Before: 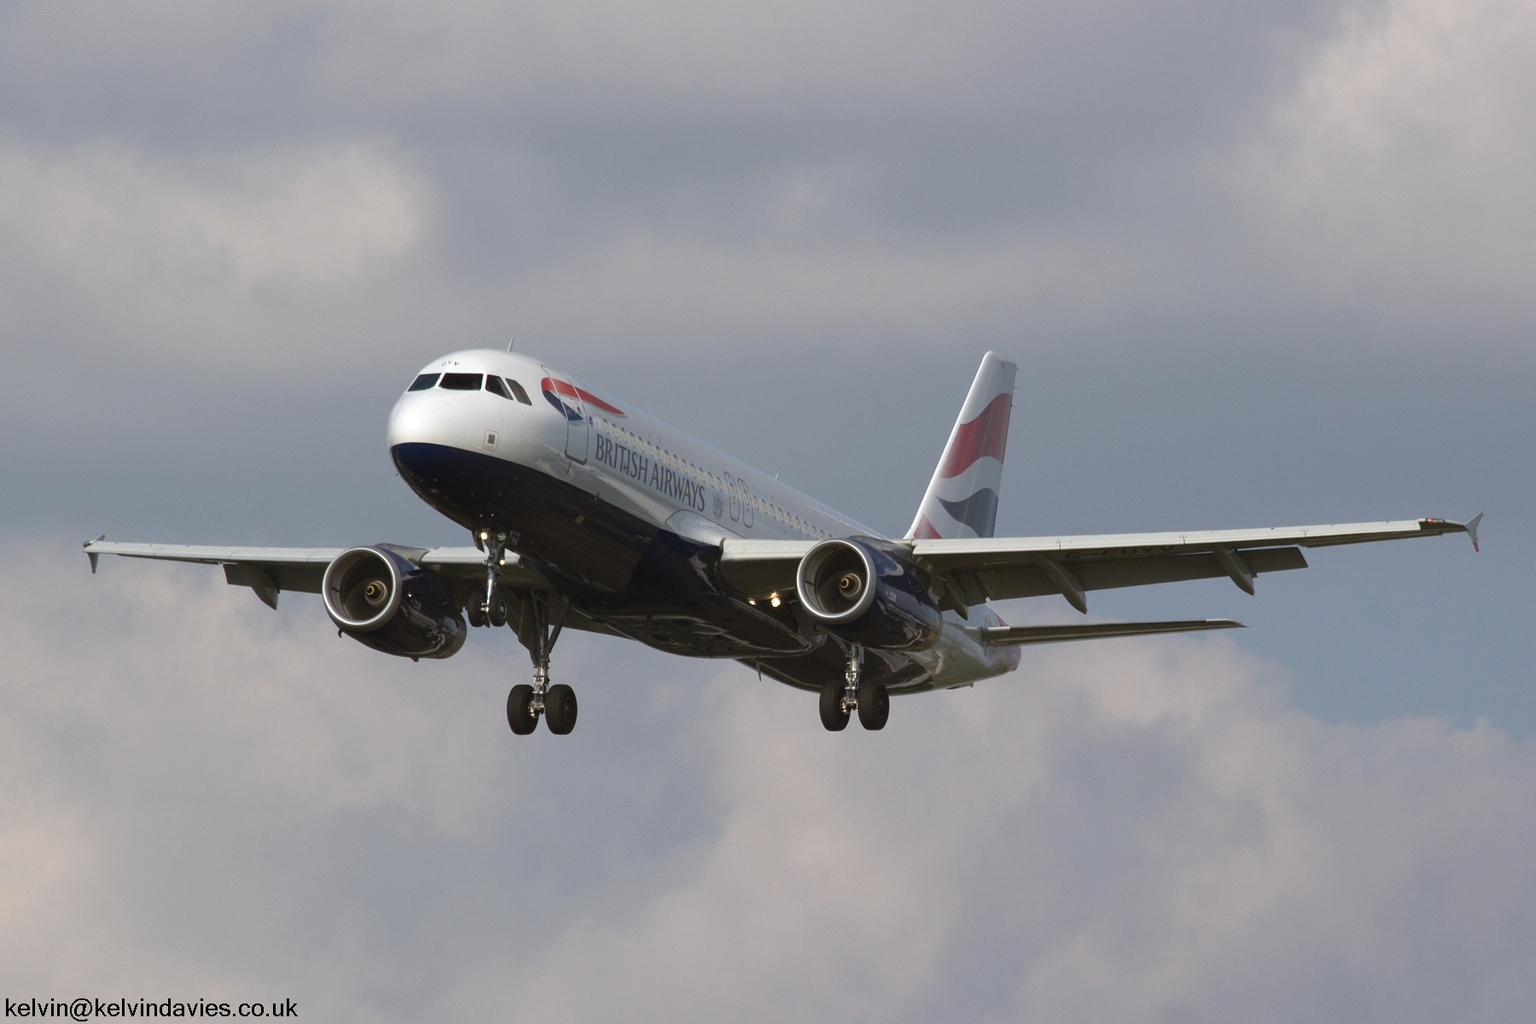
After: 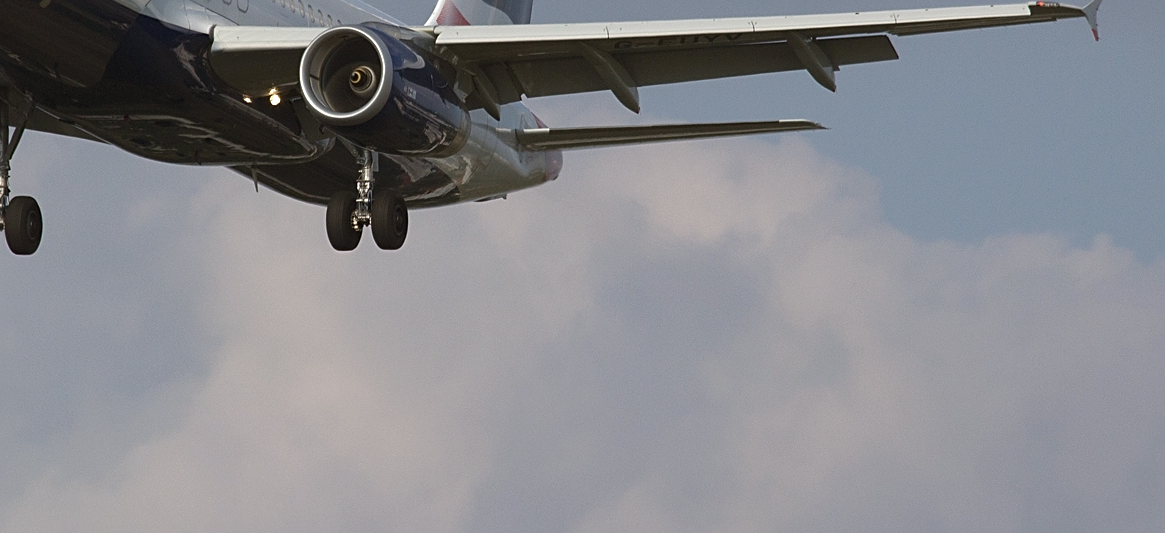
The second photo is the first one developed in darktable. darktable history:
sharpen: amount 0.497
crop and rotate: left 35.268%, top 50.537%, bottom 5.015%
